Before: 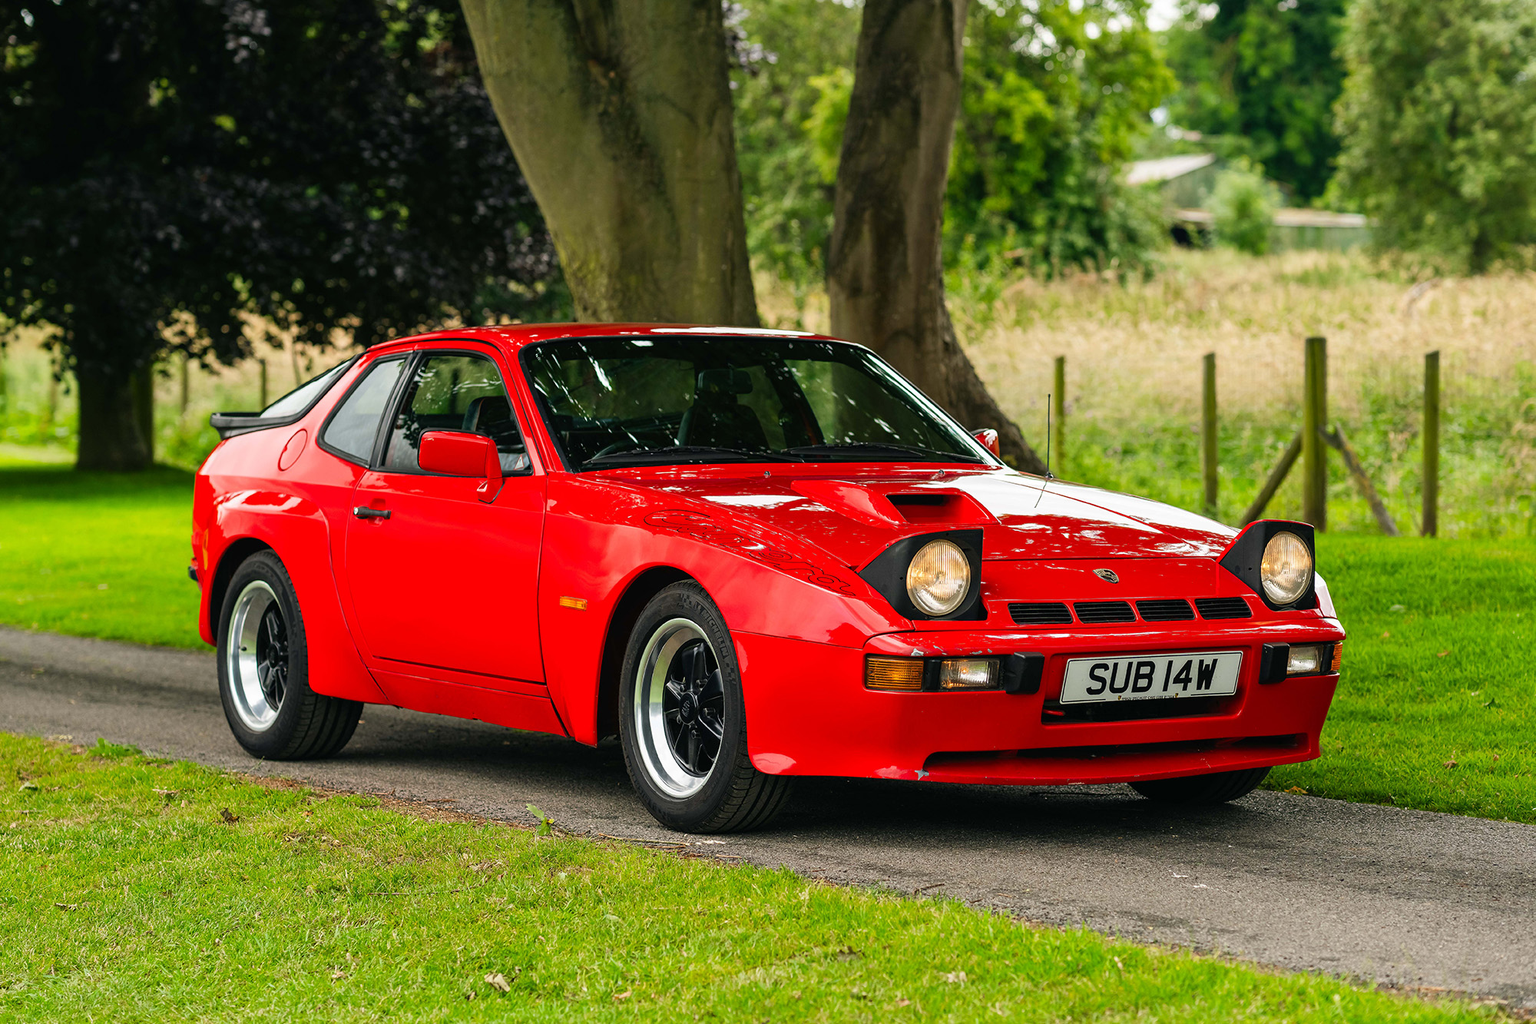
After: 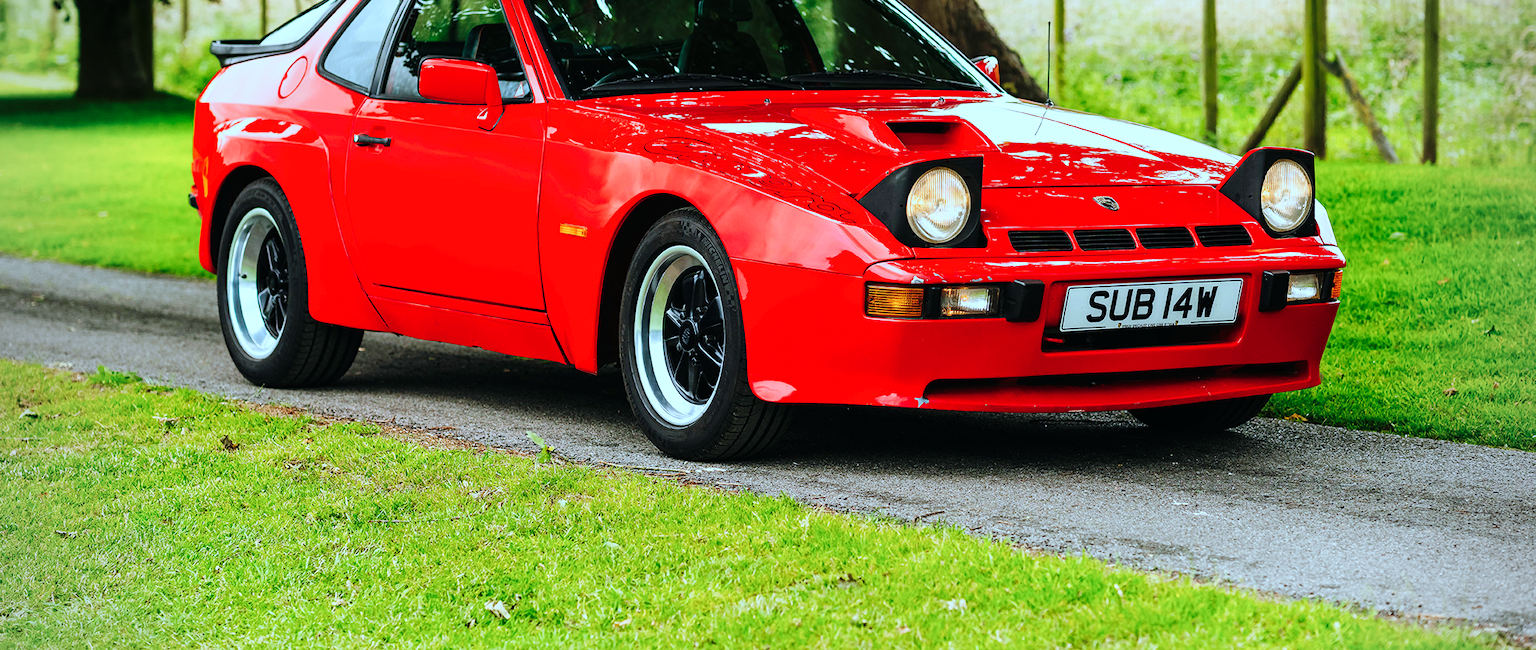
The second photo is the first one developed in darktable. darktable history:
vignetting: fall-off radius 60.92%
base curve: curves: ch0 [(0, 0) (0.036, 0.025) (0.121, 0.166) (0.206, 0.329) (0.605, 0.79) (1, 1)], preserve colors none
crop and rotate: top 36.435%
color correction: highlights a* -9.35, highlights b* -23.15
